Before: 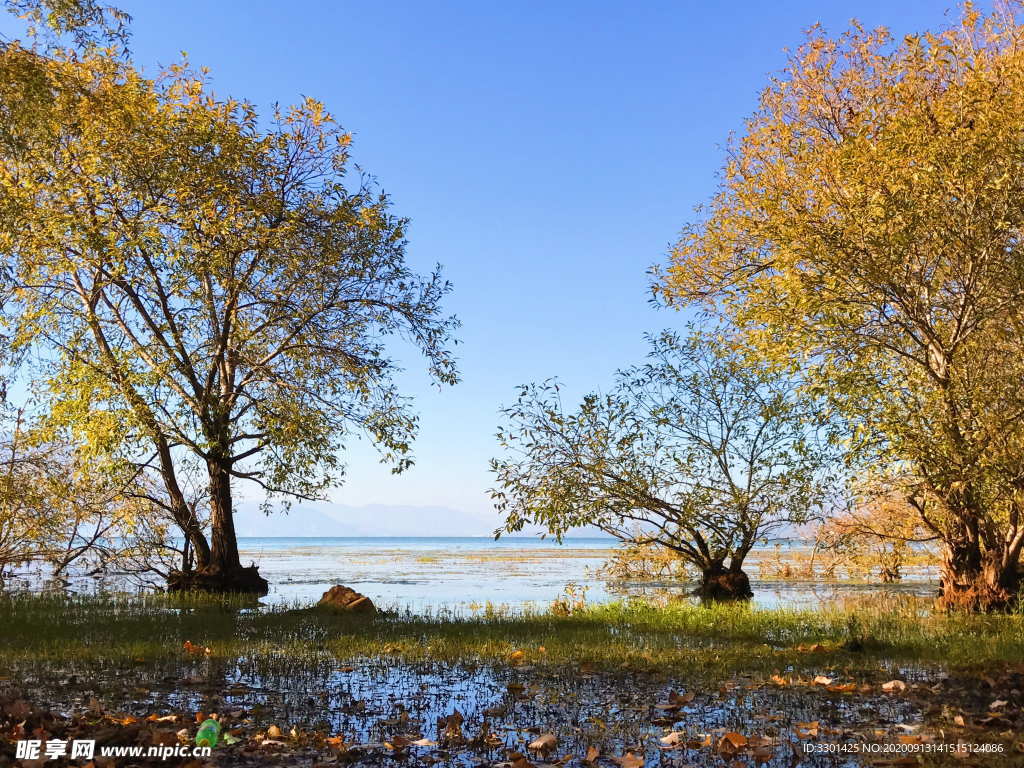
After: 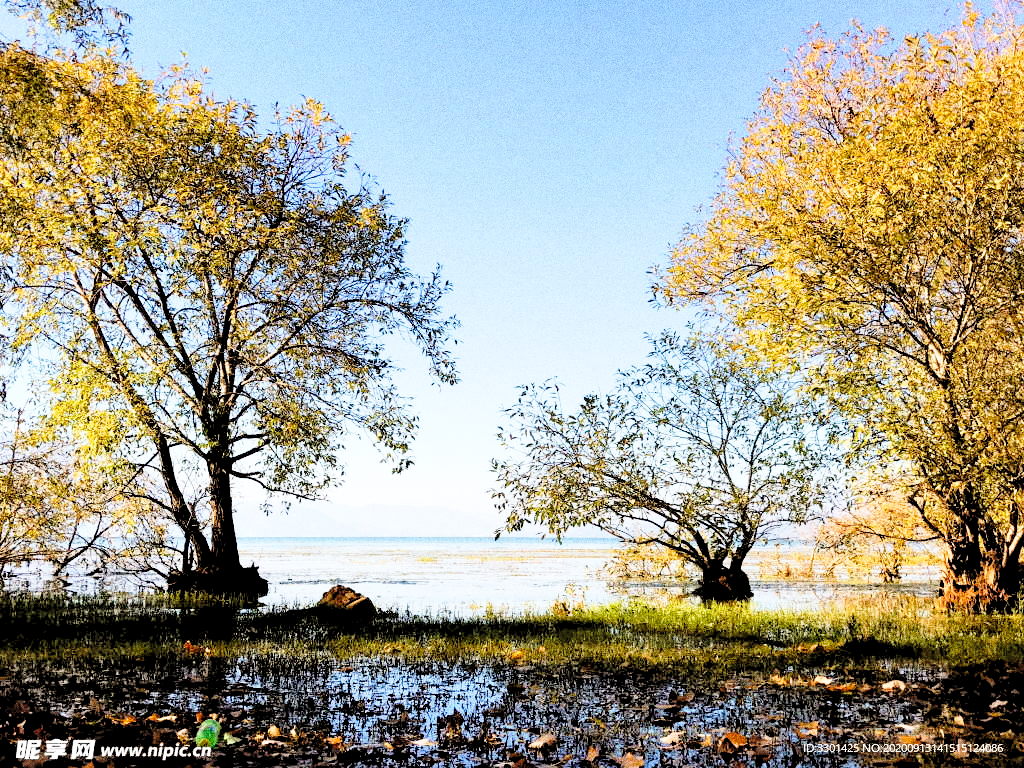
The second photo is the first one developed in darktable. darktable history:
grain: coarseness 10.62 ISO, strength 55.56%
rgb levels: levels [[0.029, 0.461, 0.922], [0, 0.5, 1], [0, 0.5, 1]]
base curve: curves: ch0 [(0, 0) (0.028, 0.03) (0.121, 0.232) (0.46, 0.748) (0.859, 0.968) (1, 1)], preserve colors none
